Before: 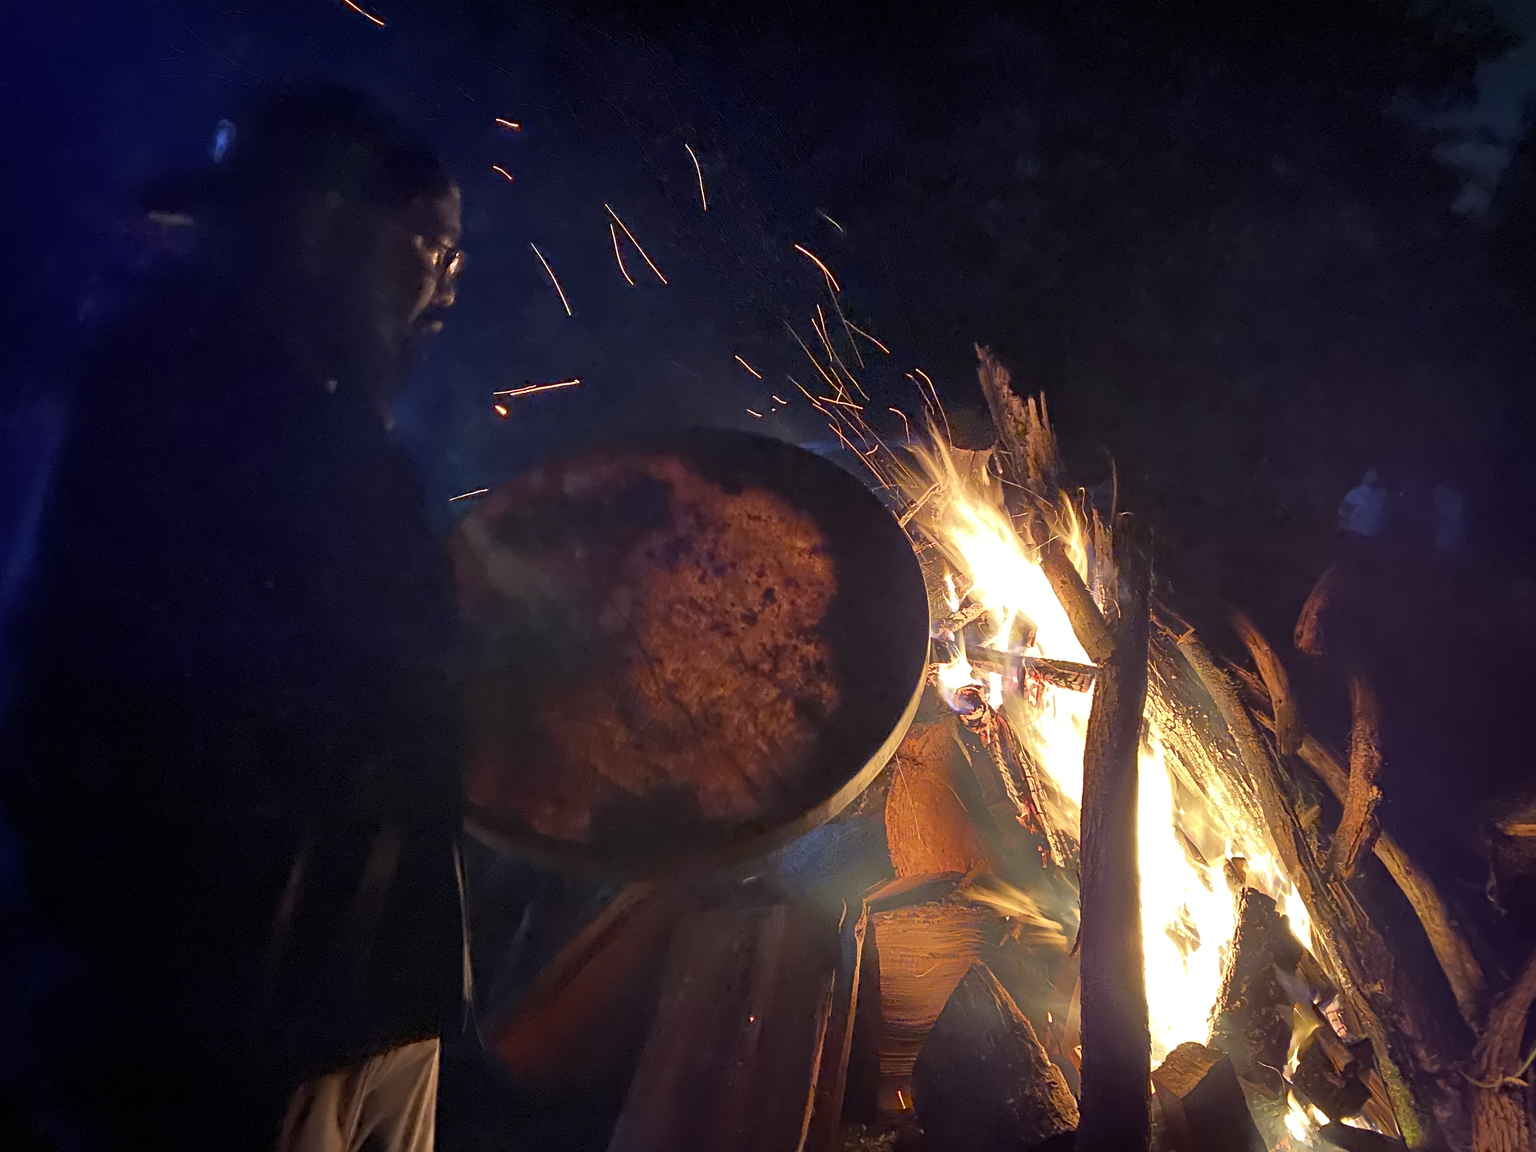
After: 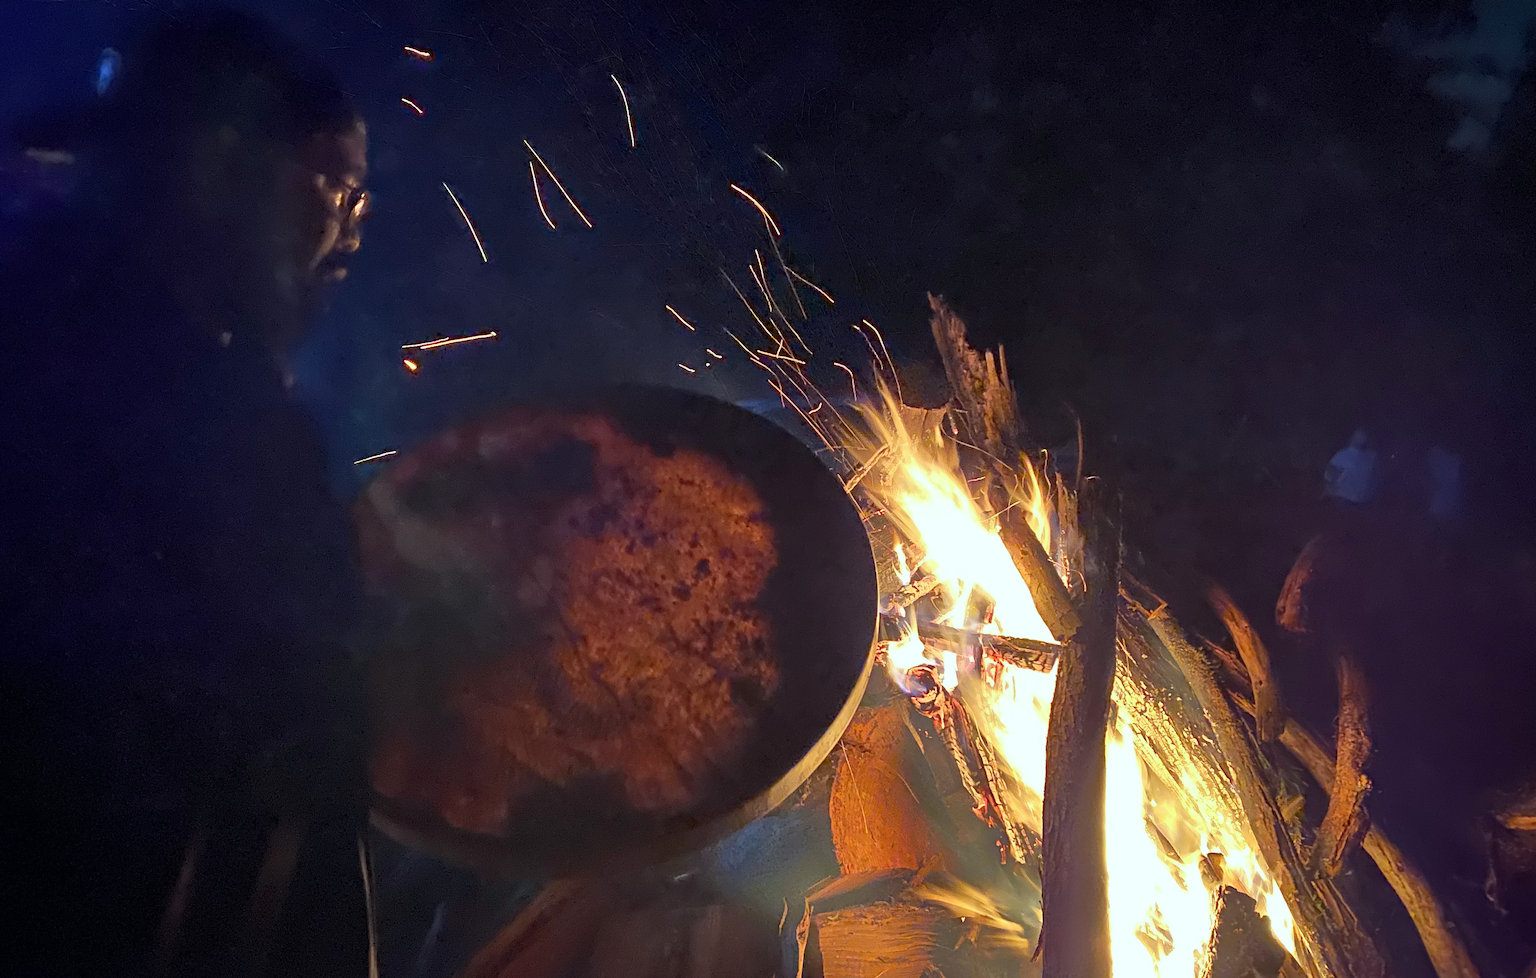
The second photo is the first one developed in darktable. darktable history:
crop: left 8.155%, top 6.611%, bottom 15.385%
color correction: highlights a* -6.69, highlights b* 0.49
